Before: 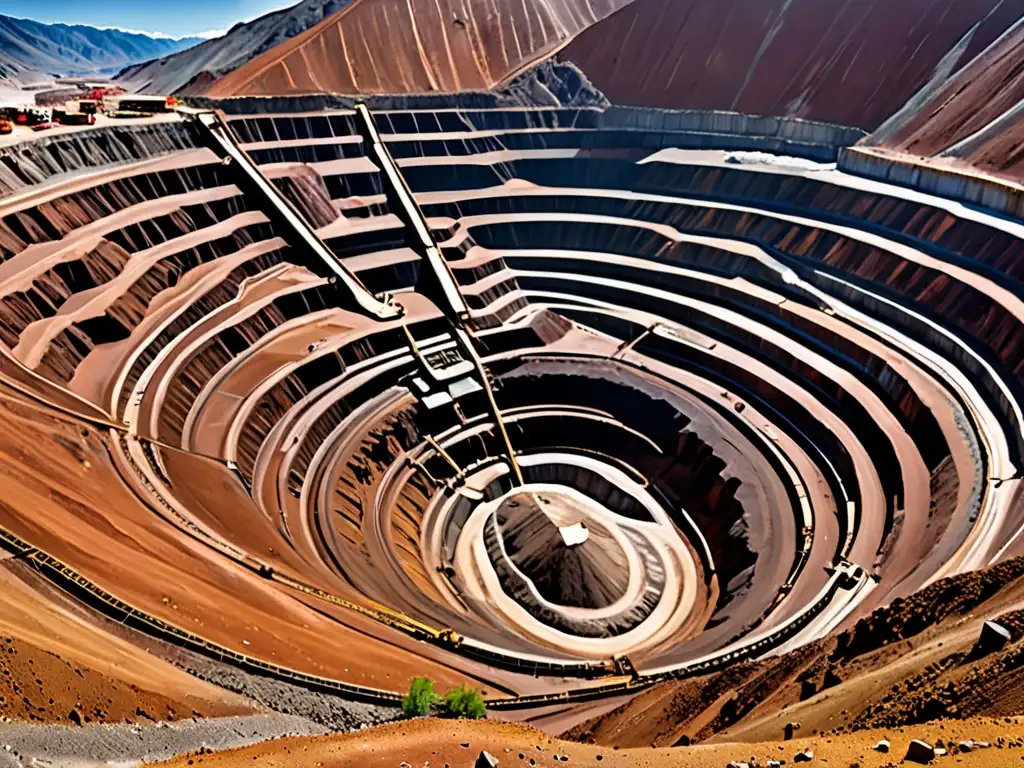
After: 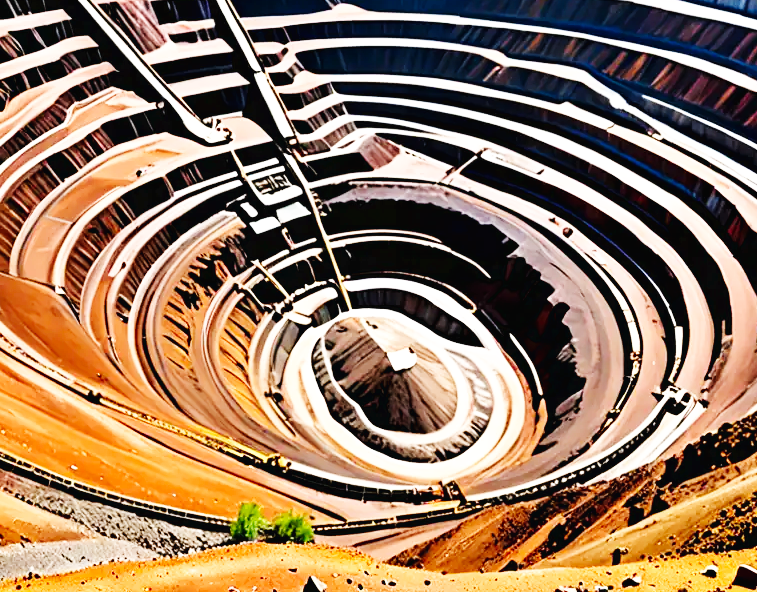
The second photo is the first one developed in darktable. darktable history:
base curve: curves: ch0 [(0, 0.003) (0.001, 0.002) (0.006, 0.004) (0.02, 0.022) (0.048, 0.086) (0.094, 0.234) (0.162, 0.431) (0.258, 0.629) (0.385, 0.8) (0.548, 0.918) (0.751, 0.988) (1, 1)], preserve colors none
crop: left 16.871%, top 22.857%, right 9.116%
